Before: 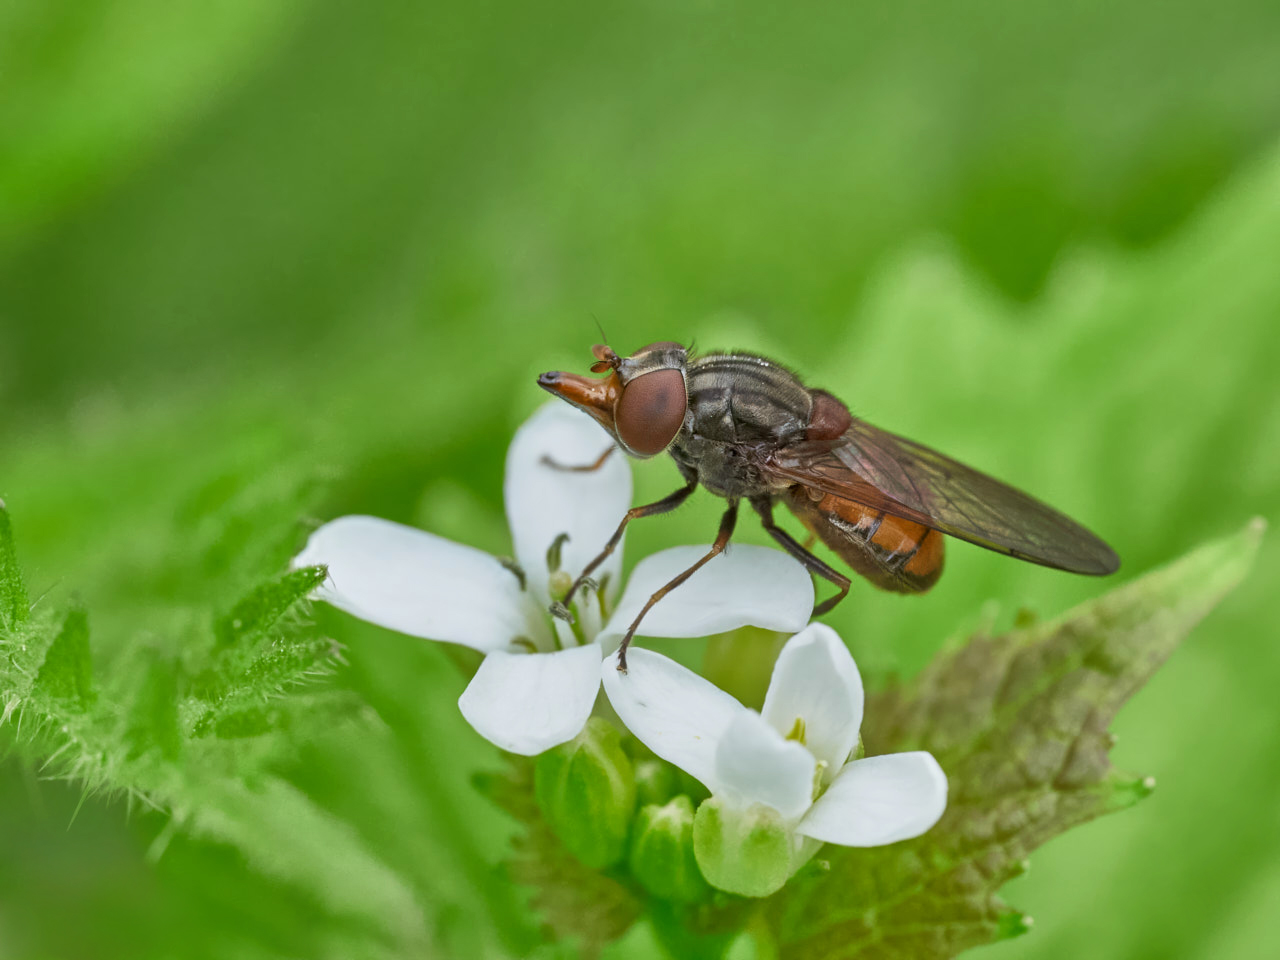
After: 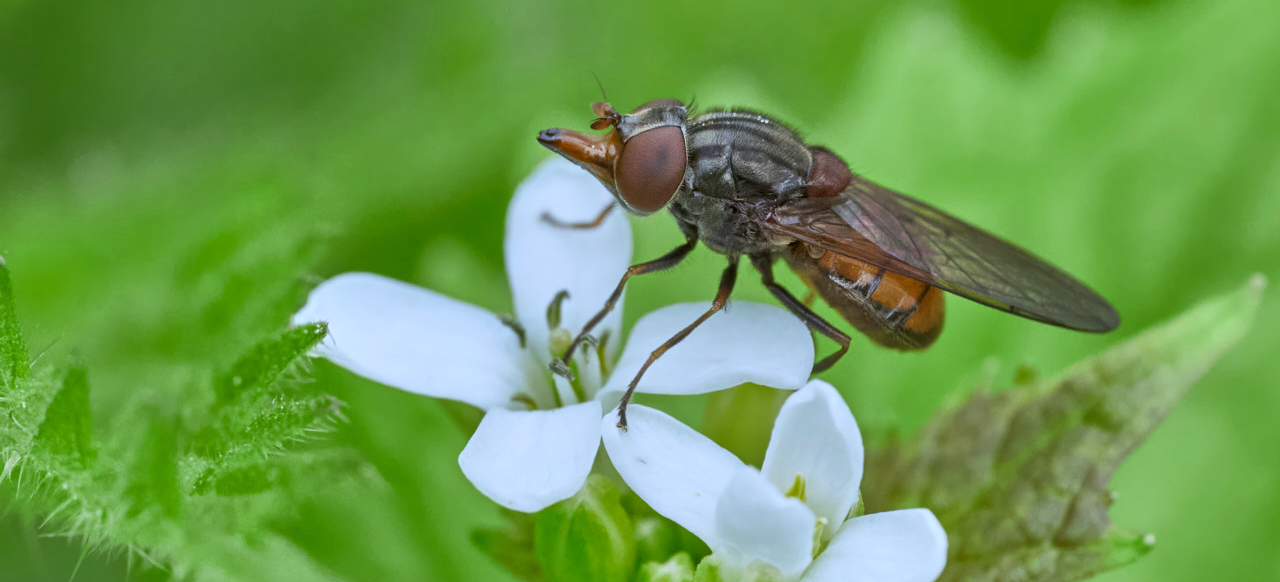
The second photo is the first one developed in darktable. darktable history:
crop and rotate: top 25.357%, bottom 13.942%
white balance: red 0.926, green 1.003, blue 1.133
